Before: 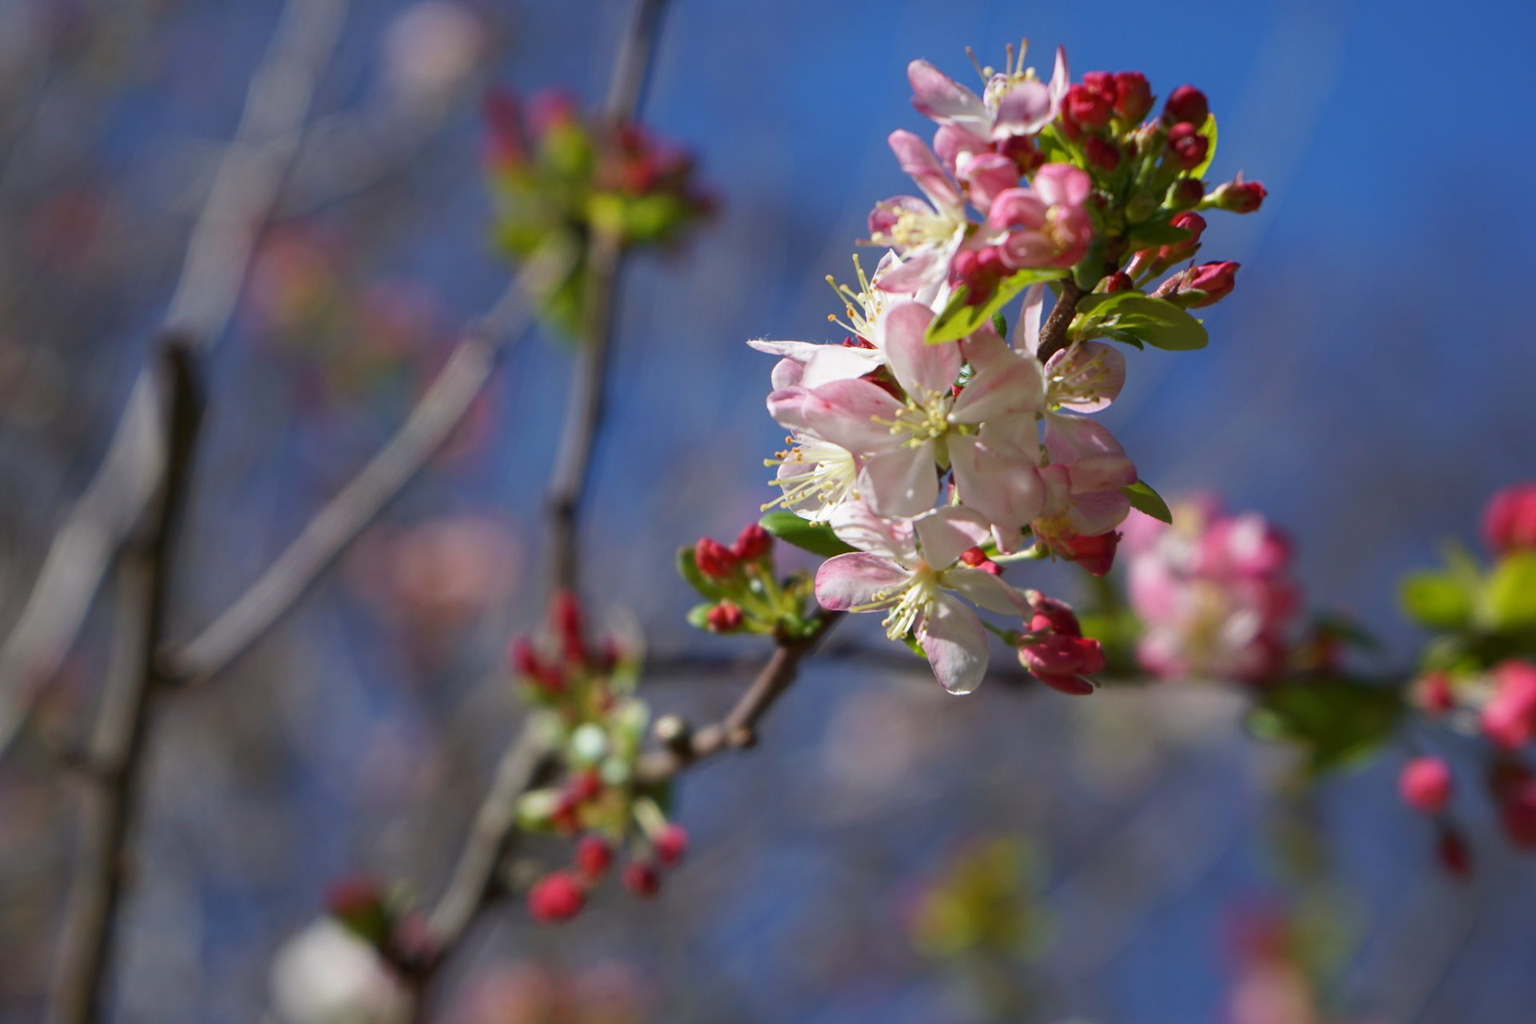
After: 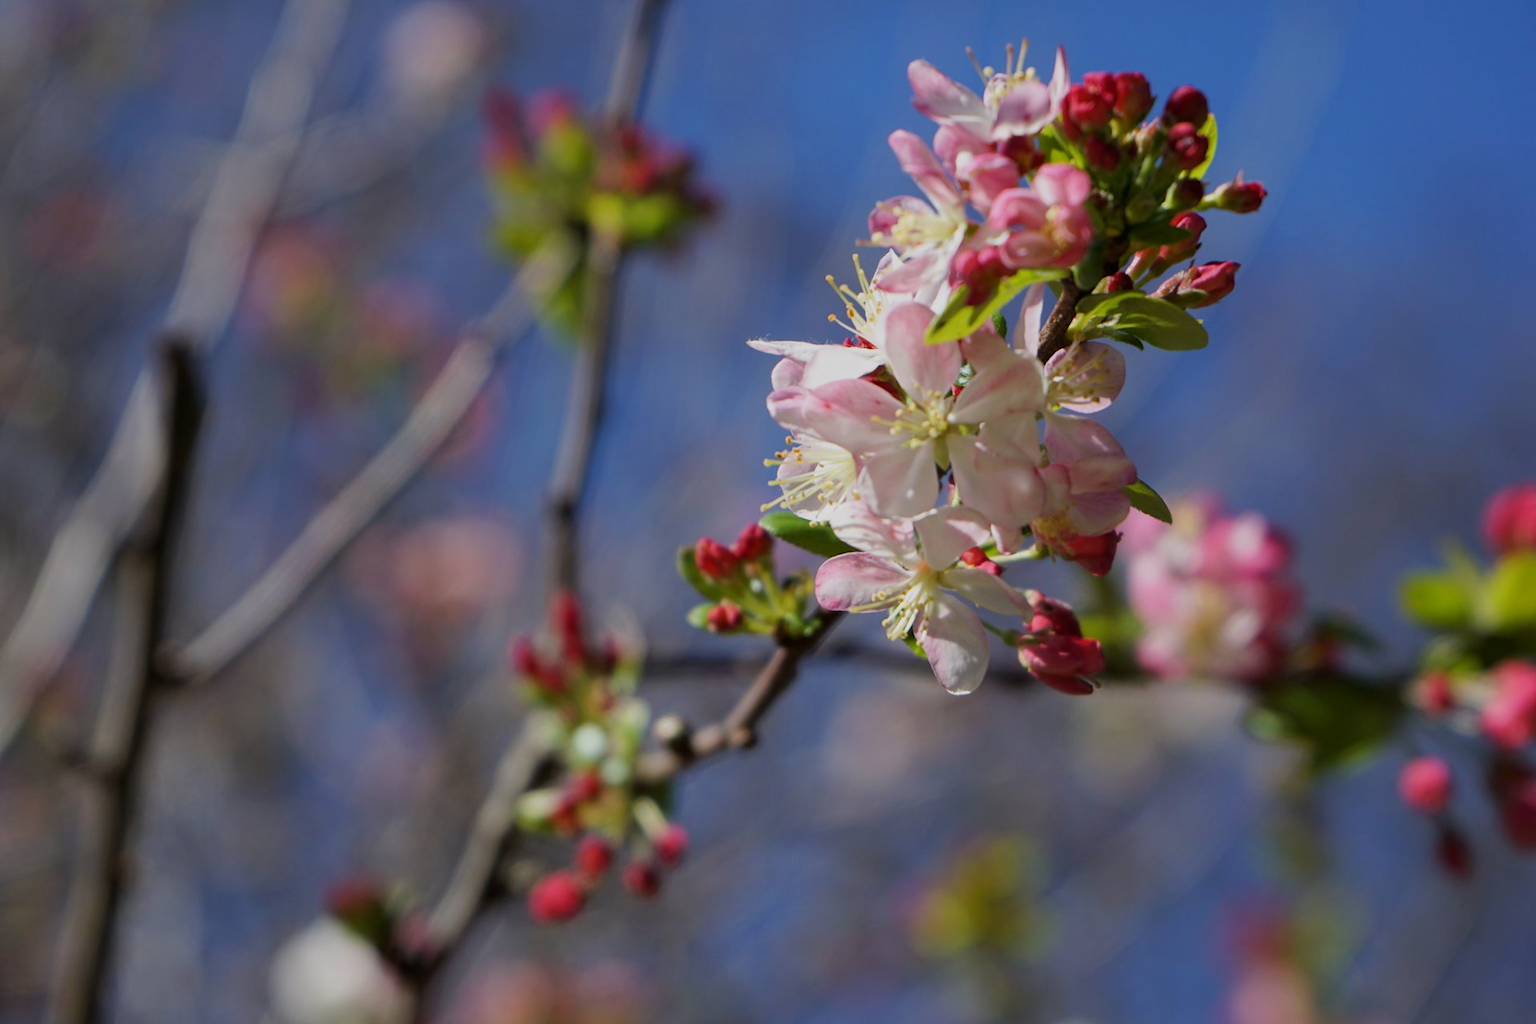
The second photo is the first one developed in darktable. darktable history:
filmic rgb: black relative exposure -7.98 EV, white relative exposure 3.98 EV, hardness 4.12, contrast 0.984
